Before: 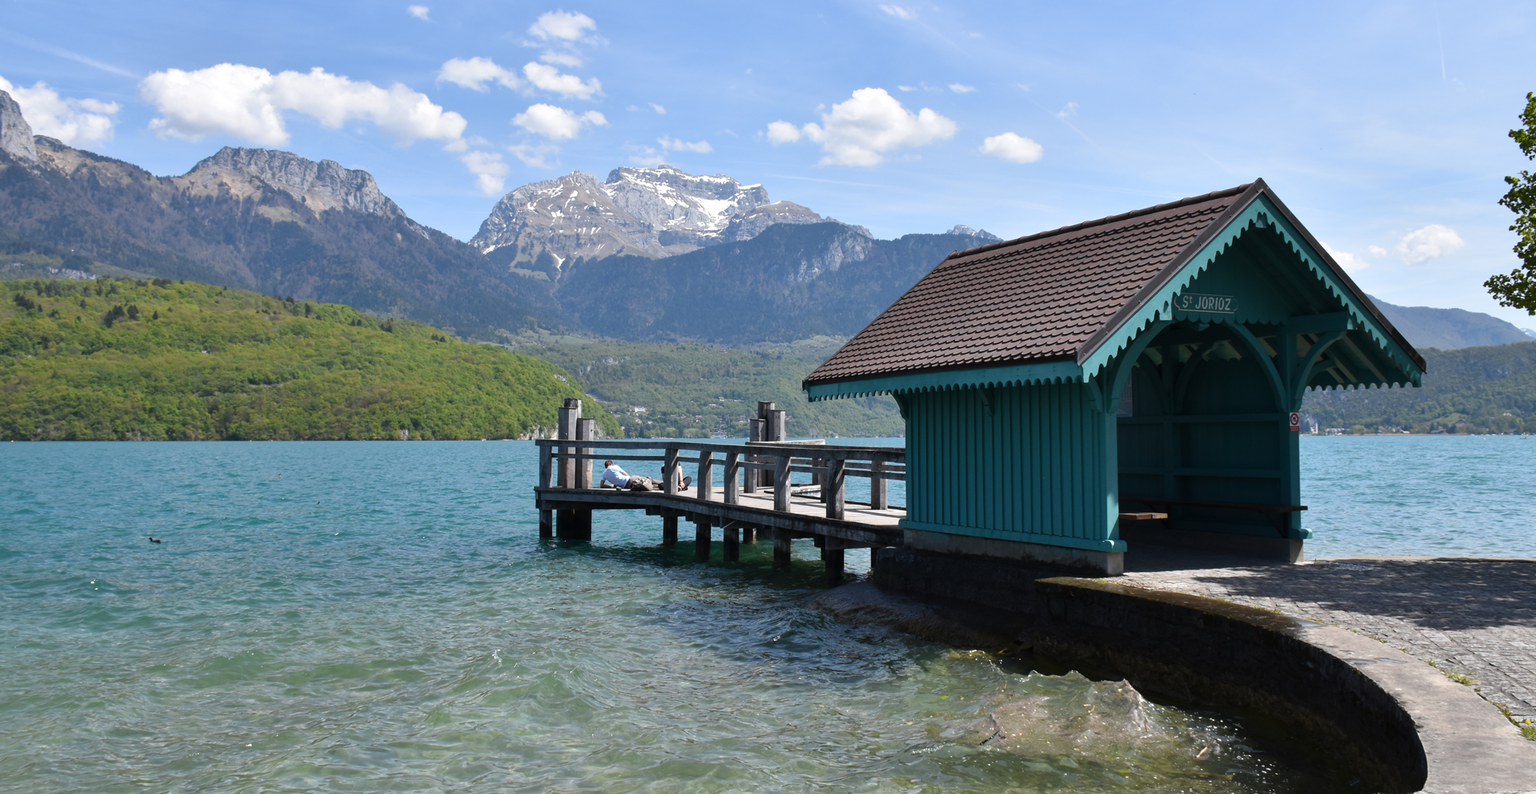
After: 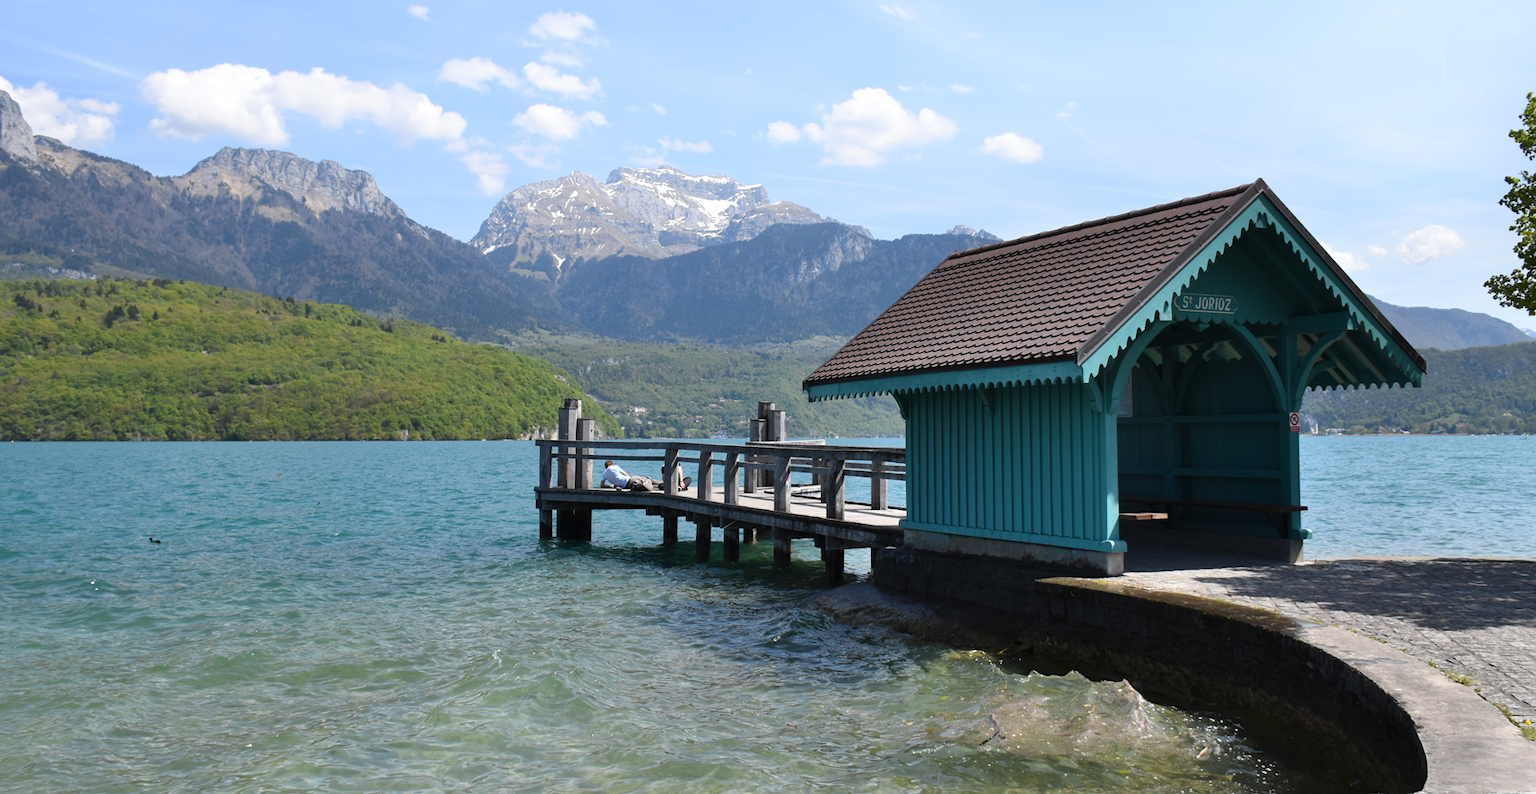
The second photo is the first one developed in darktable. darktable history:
shadows and highlights: highlights 70.44, soften with gaussian
